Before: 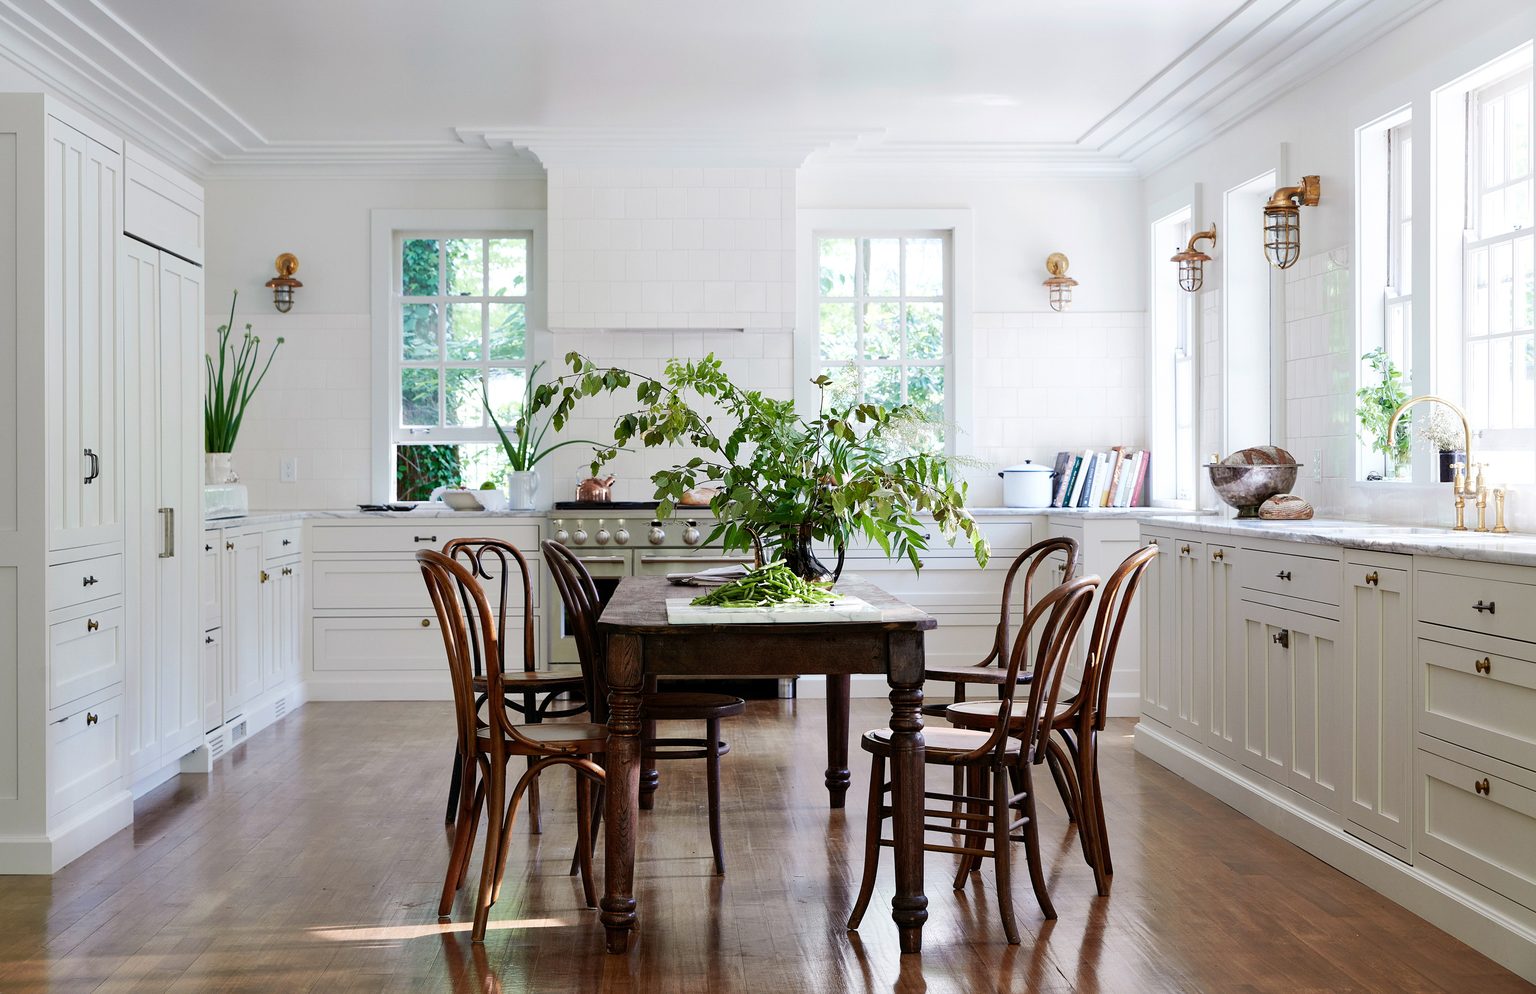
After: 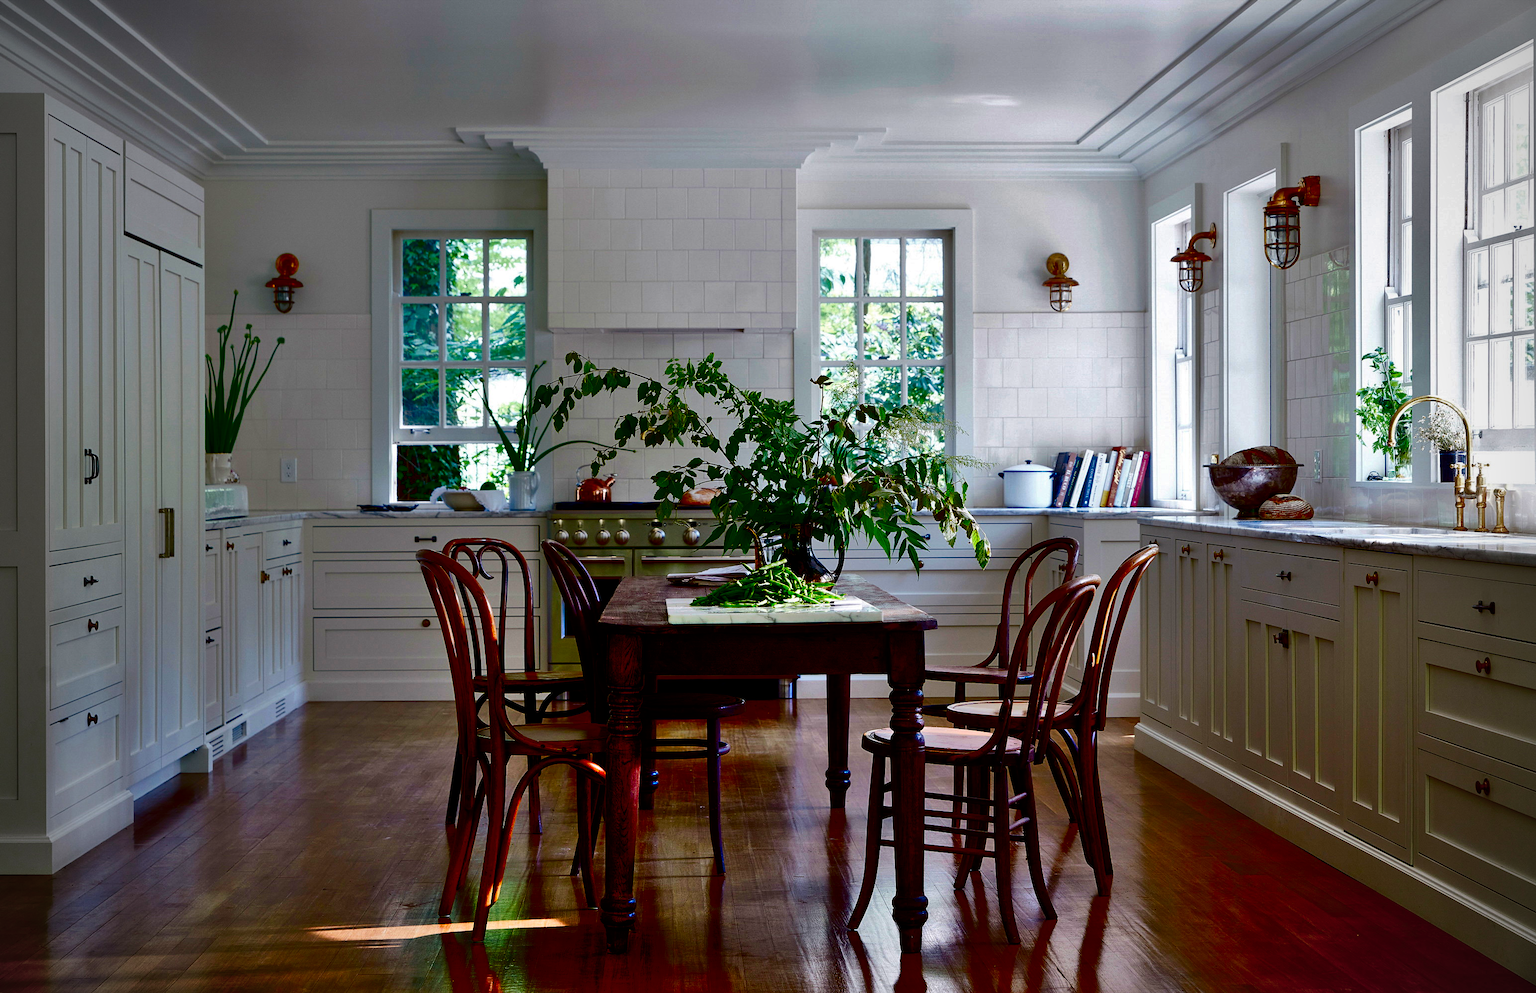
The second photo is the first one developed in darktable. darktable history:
vignetting: brightness -0.614, saturation -0.672, unbound false
shadows and highlights: low approximation 0.01, soften with gaussian
contrast brightness saturation: brightness -0.983, saturation 0.999
